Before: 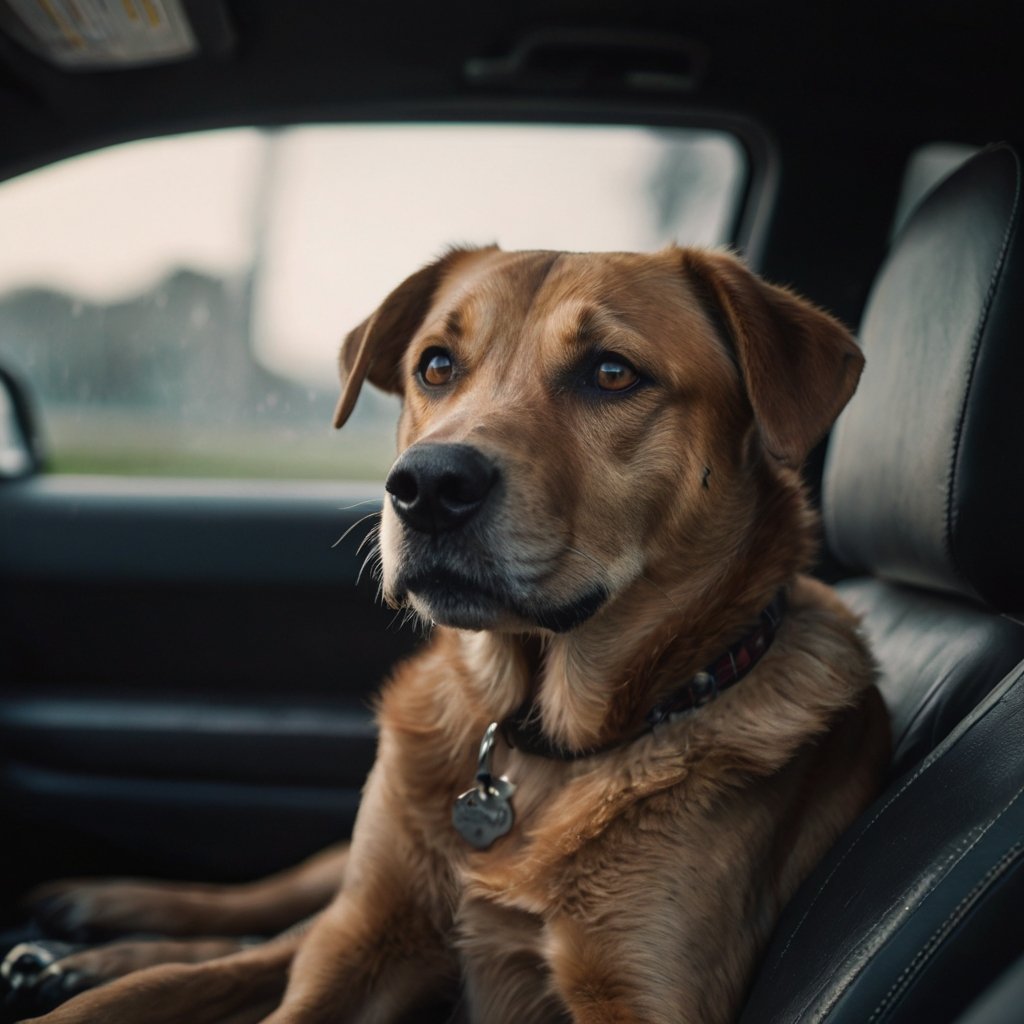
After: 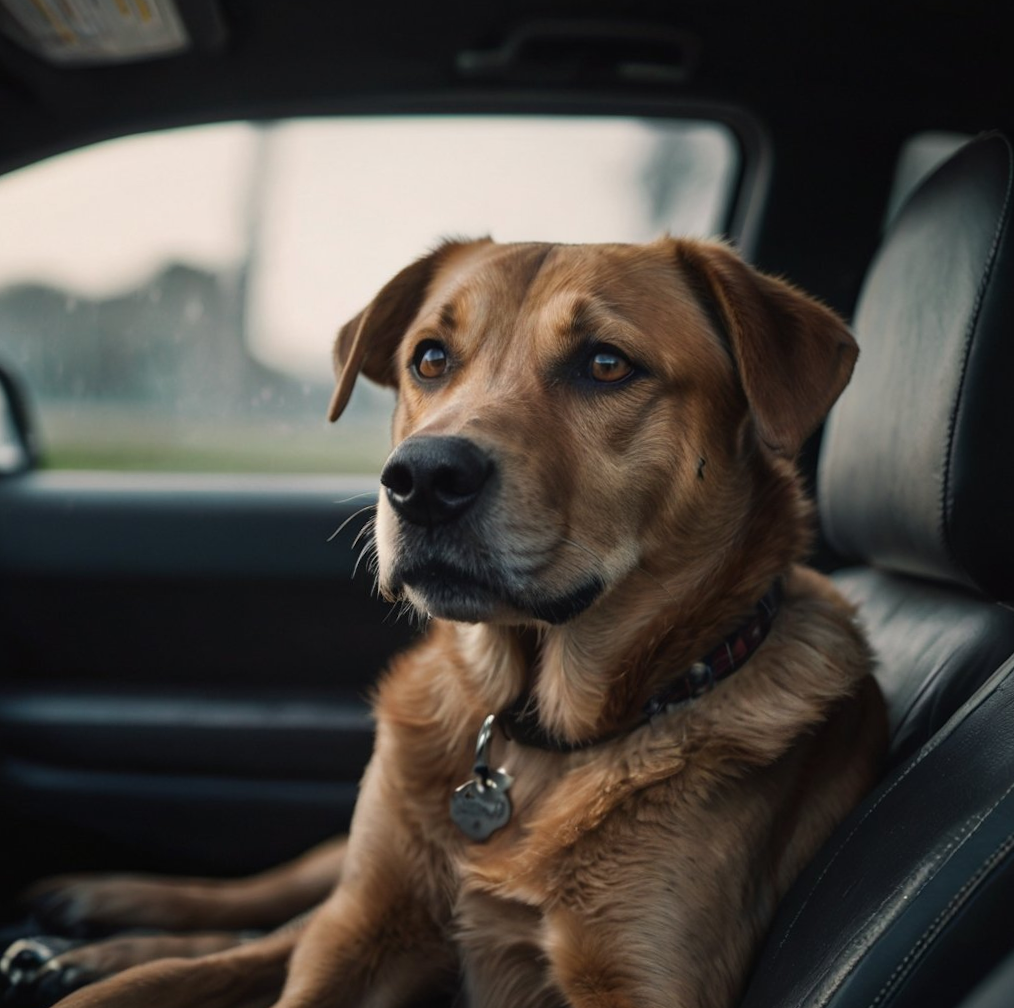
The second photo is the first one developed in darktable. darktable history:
rotate and perspective: rotation -0.45°, automatic cropping original format, crop left 0.008, crop right 0.992, crop top 0.012, crop bottom 0.988
shadows and highlights: shadows 5, soften with gaussian
